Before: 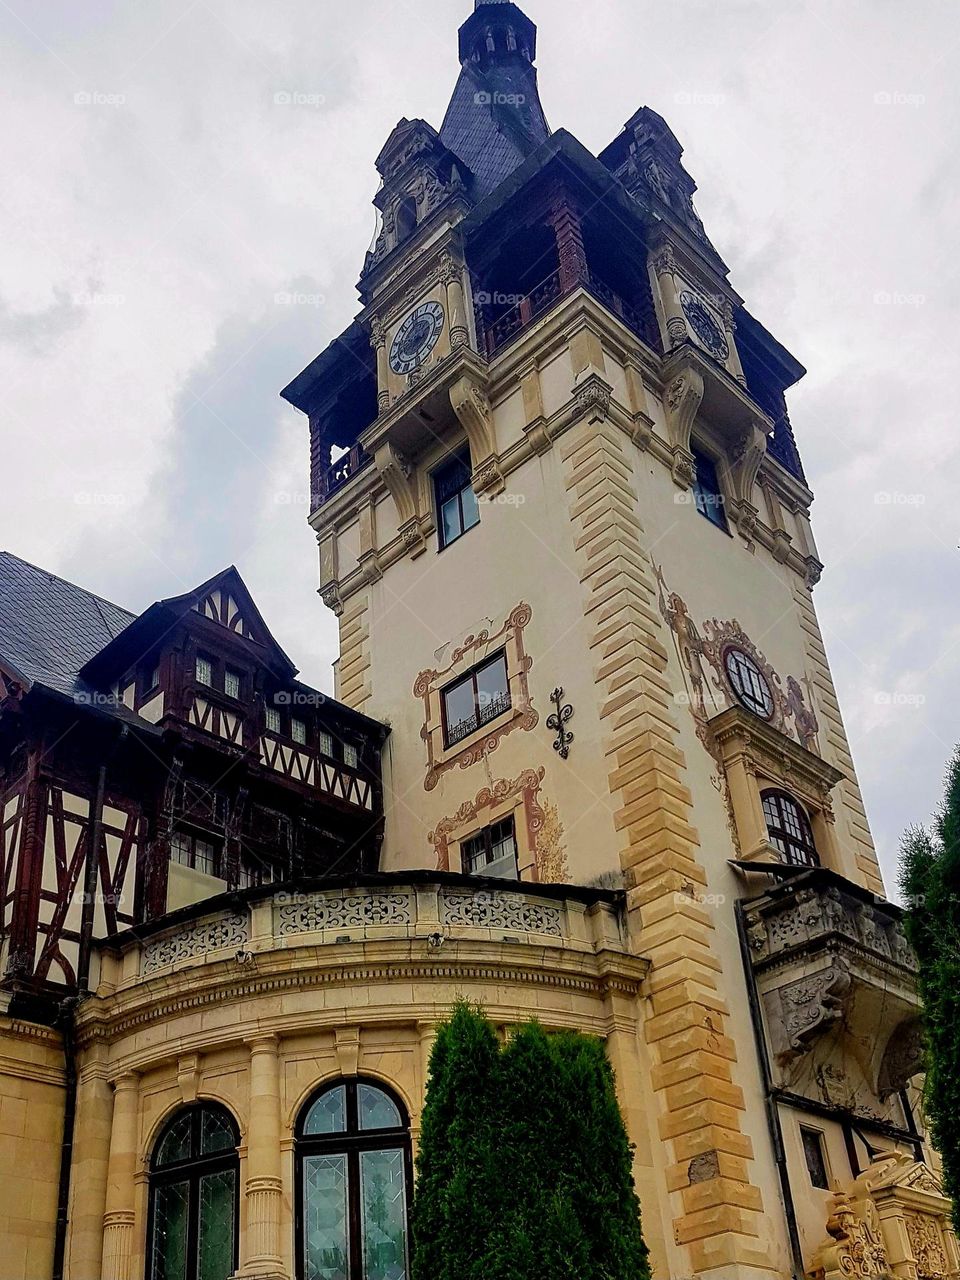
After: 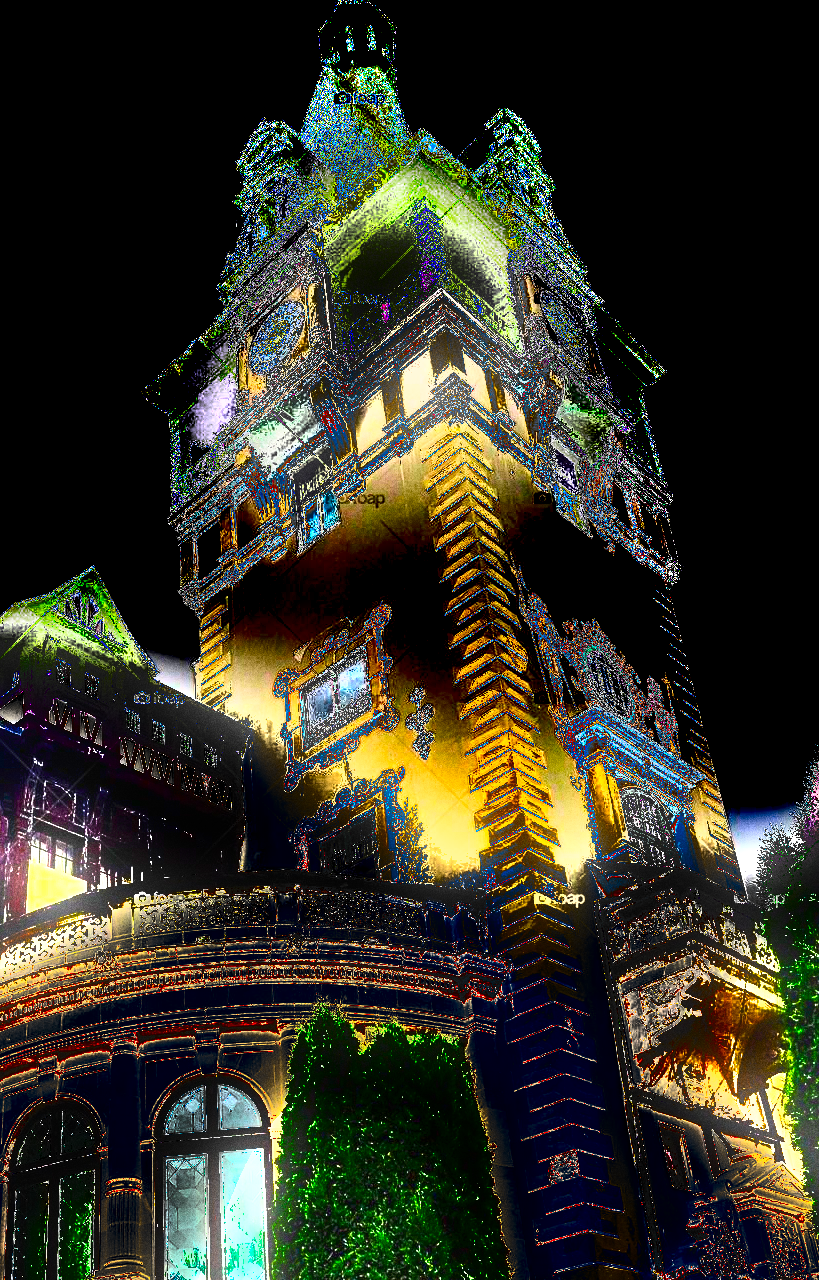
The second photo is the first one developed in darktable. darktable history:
bloom: size 5%, threshold 95%, strength 15%
shadows and highlights: shadows 24.5, highlights -78.15, soften with gaussian
tone equalizer: -8 EV -0.417 EV, -7 EV -0.389 EV, -6 EV -0.333 EV, -5 EV -0.222 EV, -3 EV 0.222 EV, -2 EV 0.333 EV, -1 EV 0.389 EV, +0 EV 0.417 EV, edges refinement/feathering 500, mask exposure compensation -1.57 EV, preserve details no
crop and rotate: left 14.584%
grain: coarseness 0.09 ISO, strength 40%
exposure: exposure 3 EV, compensate highlight preservation false
color balance rgb: linear chroma grading › global chroma 20%, perceptual saturation grading › global saturation 25%, perceptual brilliance grading › global brilliance 20%, global vibrance 20%
